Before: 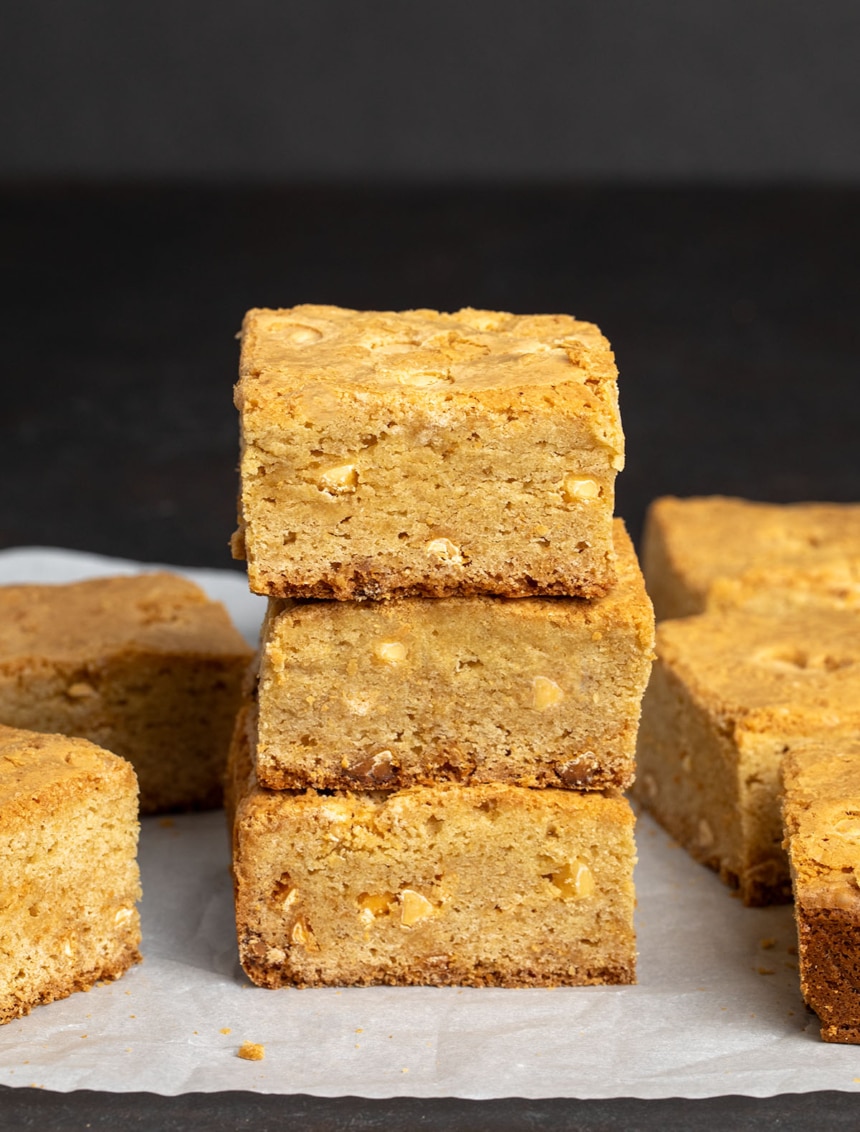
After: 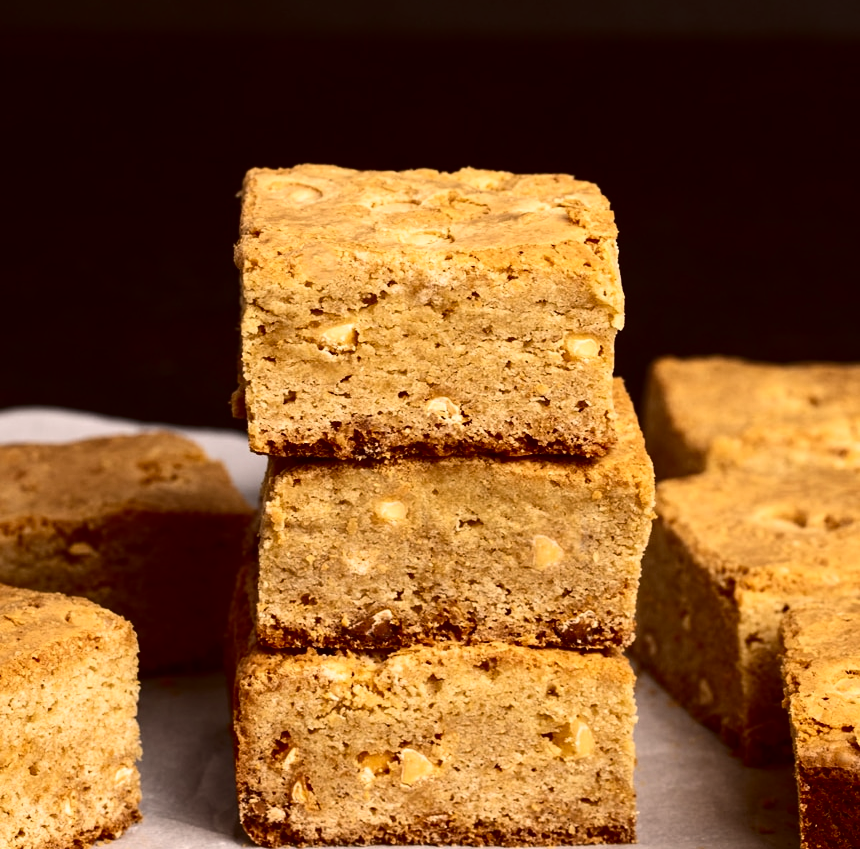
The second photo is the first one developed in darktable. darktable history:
contrast brightness saturation: contrast 0.24, brightness -0.24, saturation 0.14
tone equalizer: on, module defaults
color correction: highlights a* 10.21, highlights b* 9.79, shadows a* 8.61, shadows b* 7.88, saturation 0.8
crop and rotate: top 12.5%, bottom 12.5%
